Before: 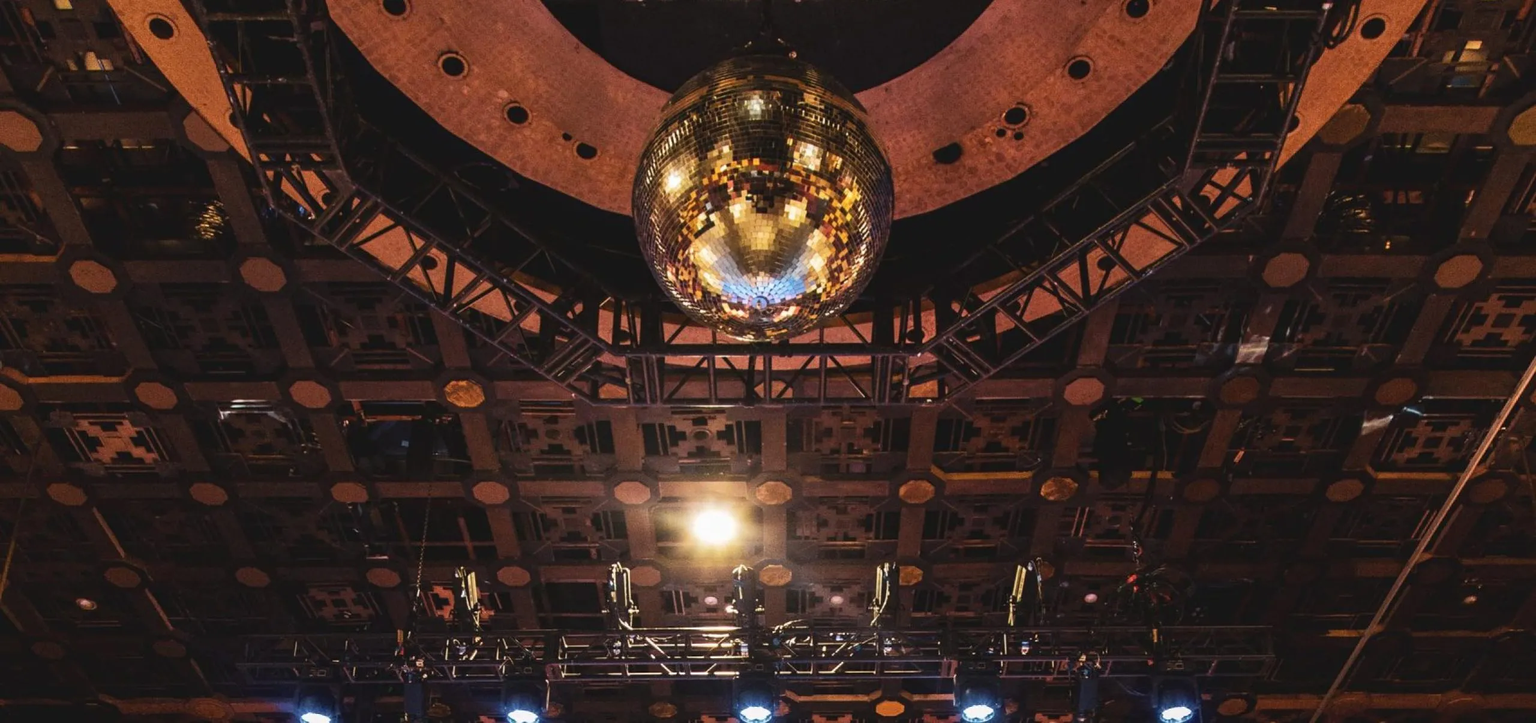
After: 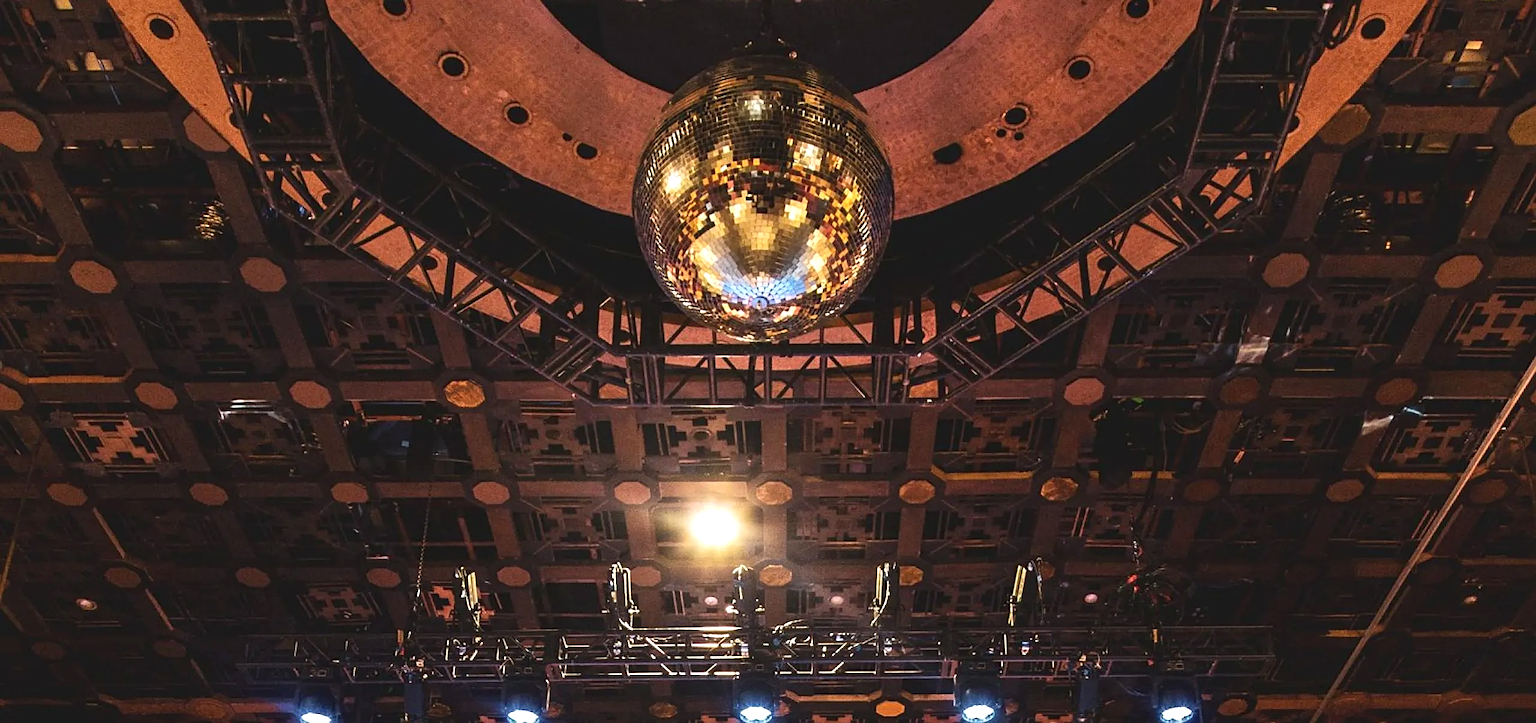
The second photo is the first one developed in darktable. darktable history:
sharpen: on, module defaults
exposure: exposure 0.367 EV, compensate highlight preservation false
